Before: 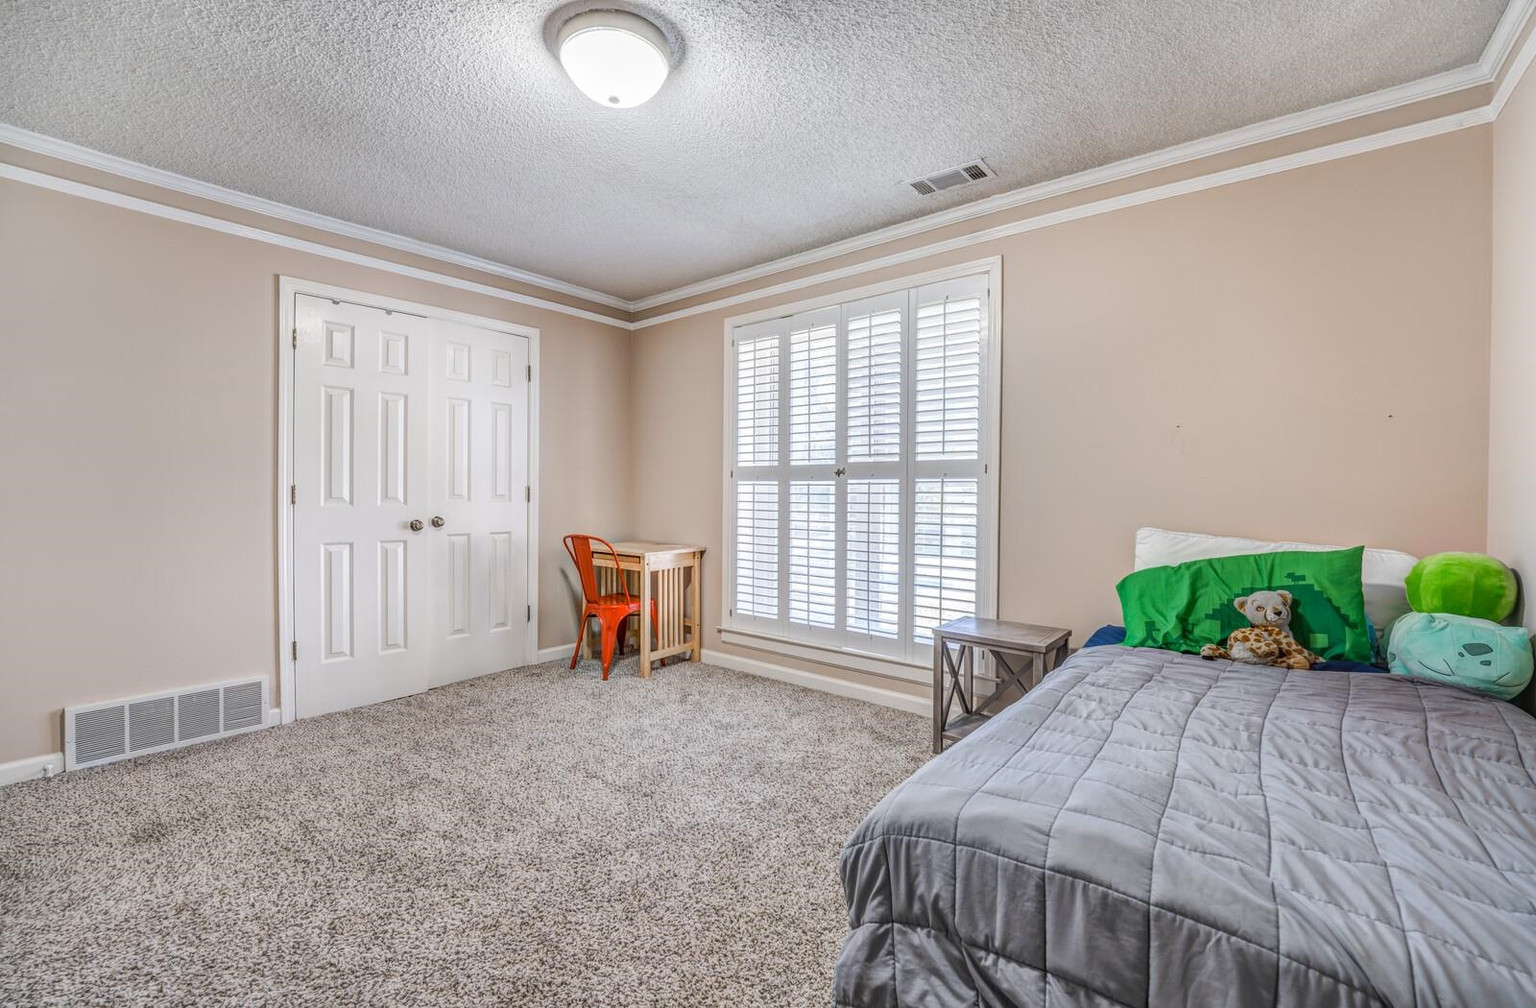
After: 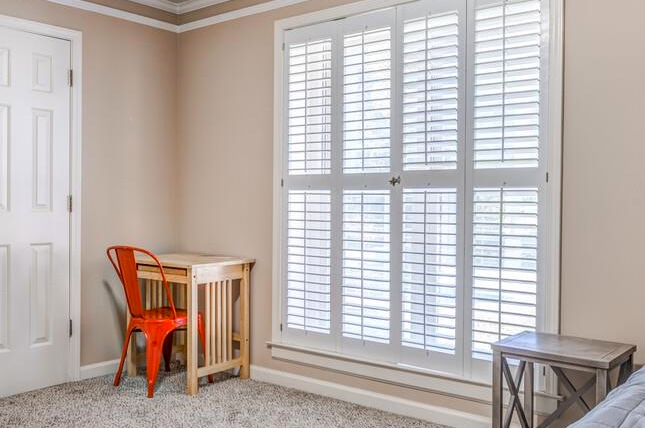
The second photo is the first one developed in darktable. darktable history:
crop: left 30.022%, top 29.633%, right 29.62%, bottom 29.513%
color correction: highlights b* -0.024, saturation 1.12
